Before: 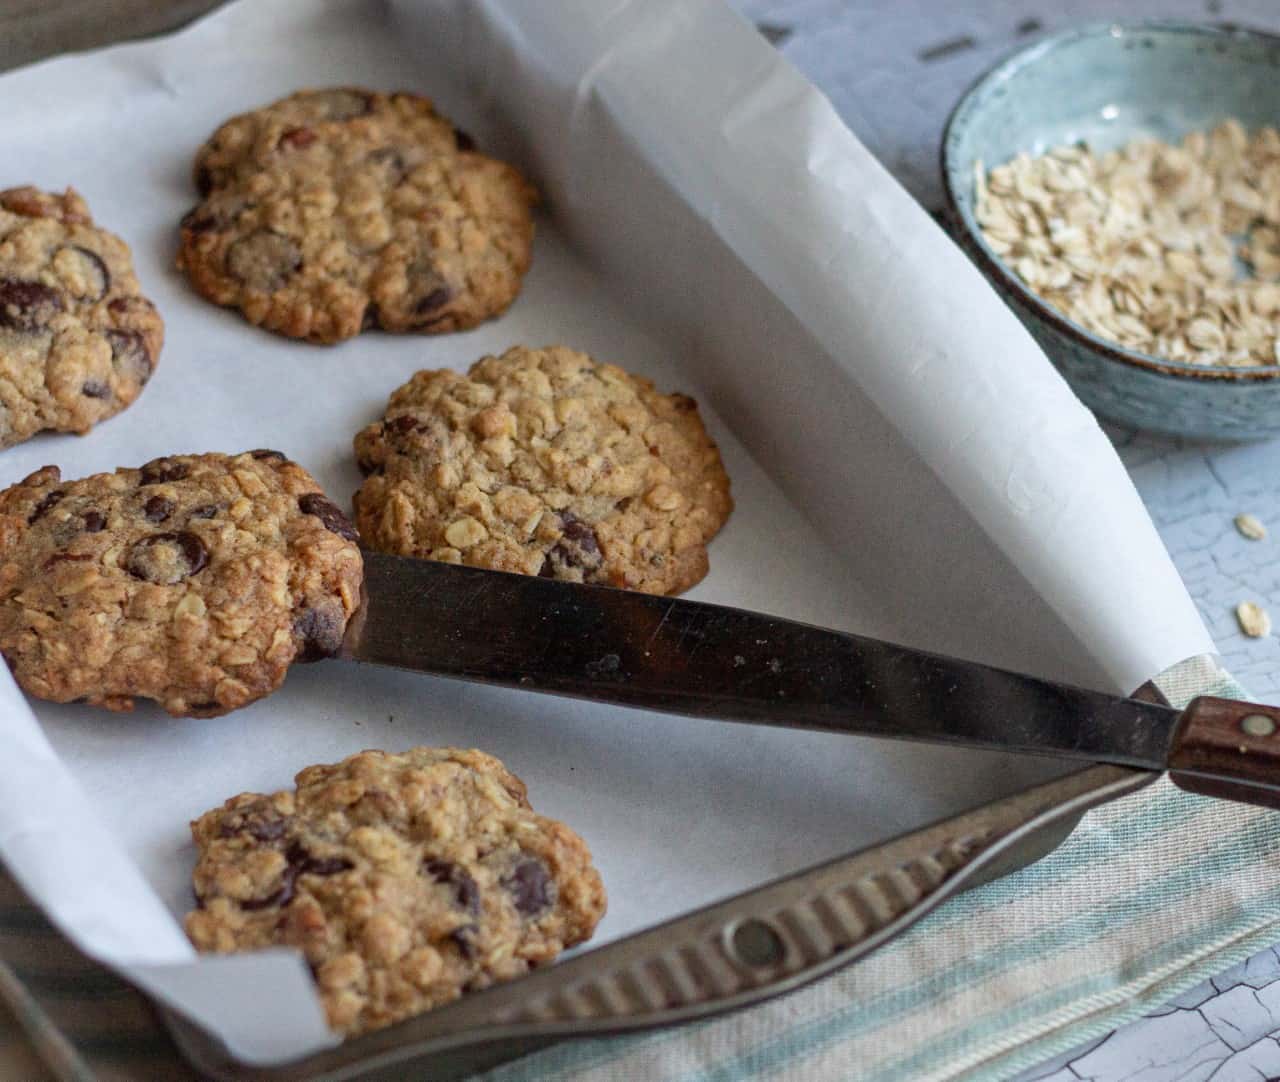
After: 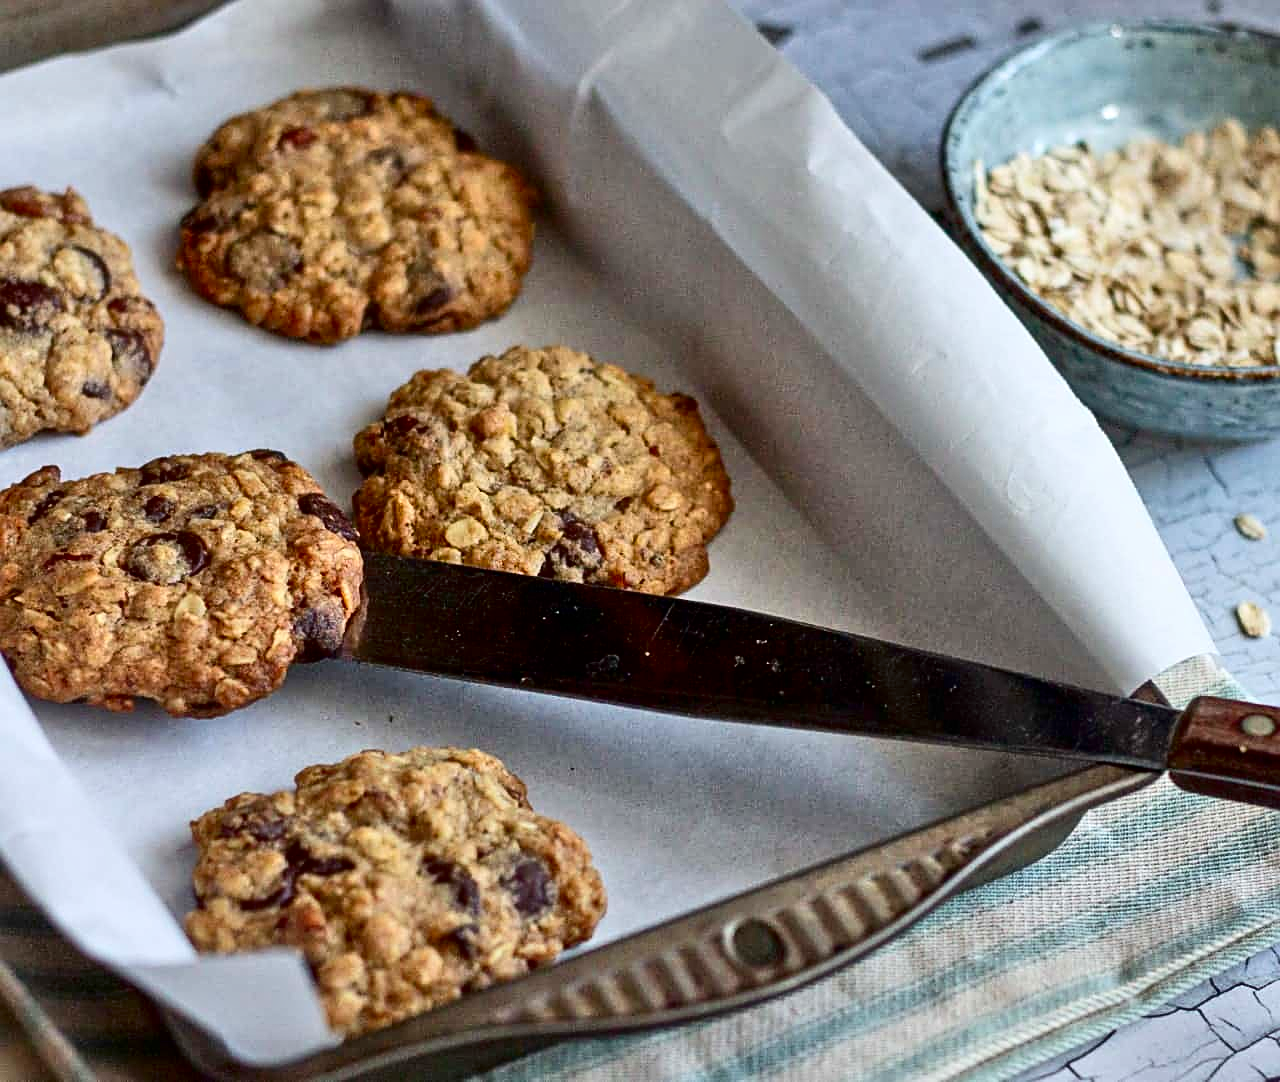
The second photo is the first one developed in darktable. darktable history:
contrast brightness saturation: contrast 0.24, brightness -0.24, saturation 0.14
sharpen: on, module defaults
tone equalizer: -7 EV 0.15 EV, -6 EV 0.6 EV, -5 EV 1.15 EV, -4 EV 1.33 EV, -3 EV 1.15 EV, -2 EV 0.6 EV, -1 EV 0.15 EV, mask exposure compensation -0.5 EV
